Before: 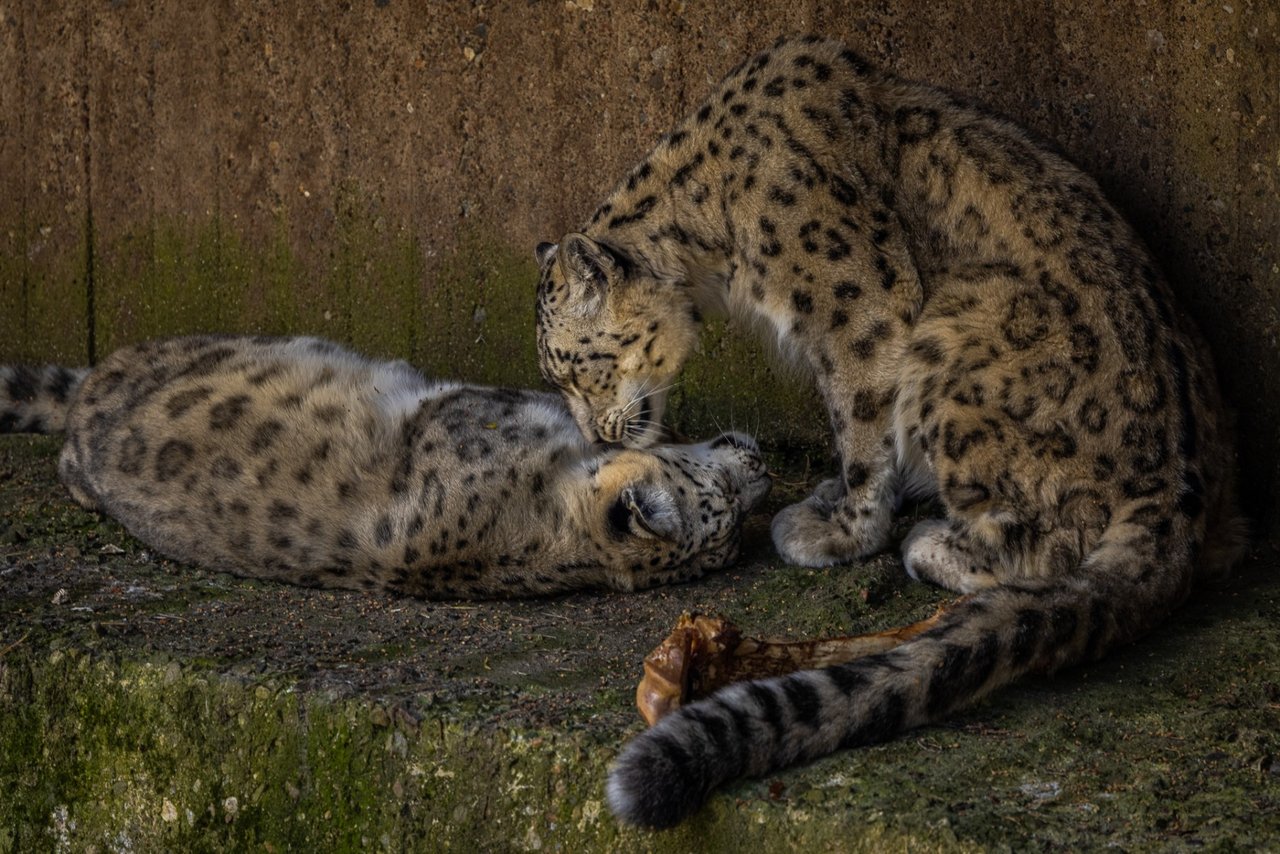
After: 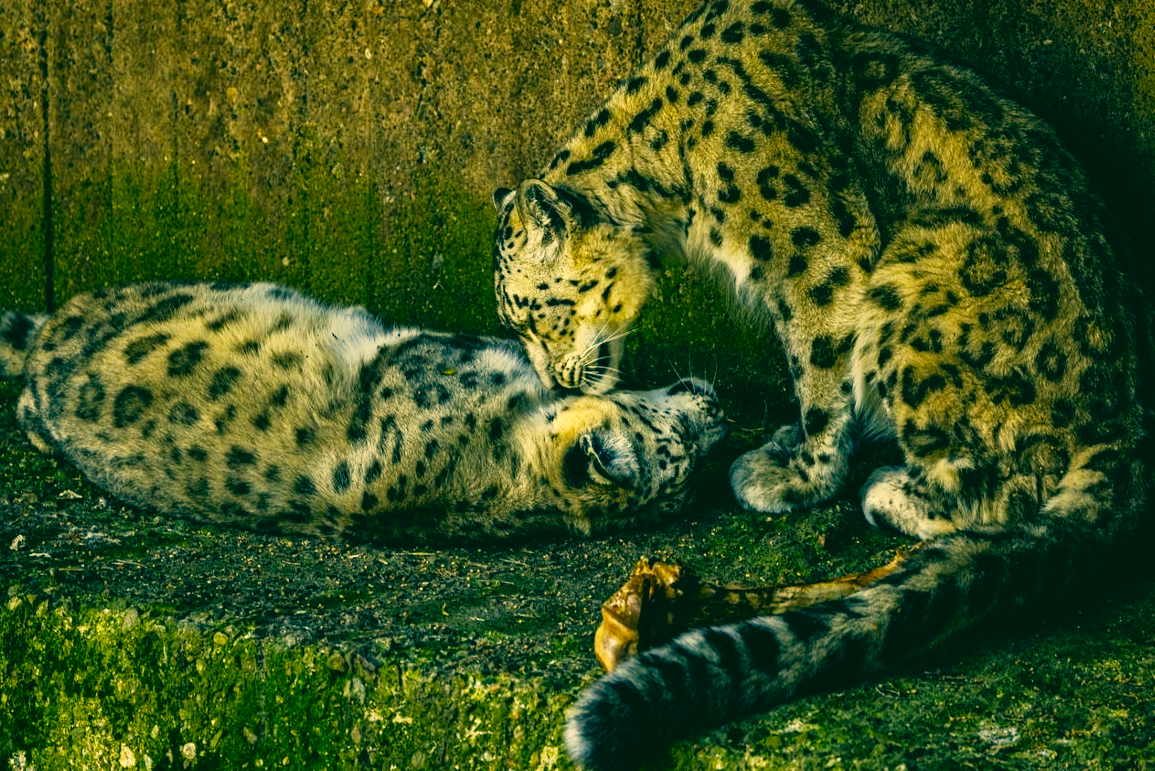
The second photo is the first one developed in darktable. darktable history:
base curve: curves: ch0 [(0, 0) (0.007, 0.004) (0.027, 0.03) (0.046, 0.07) (0.207, 0.54) (0.442, 0.872) (0.673, 0.972) (1, 1)], preserve colors none
color correction: highlights a* 1.83, highlights b* 34.02, shadows a* -36.68, shadows b* -5.48
crop: left 3.305%, top 6.436%, right 6.389%, bottom 3.258%
haze removal: adaptive false
